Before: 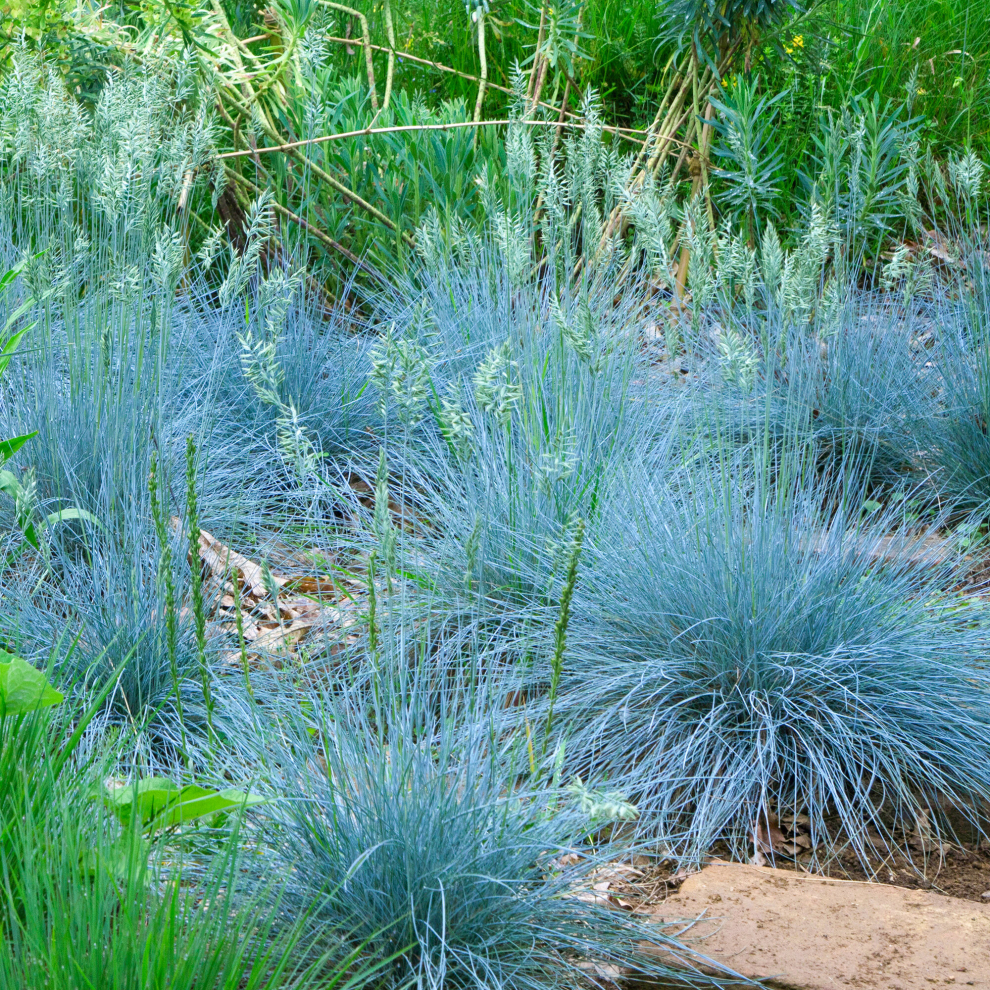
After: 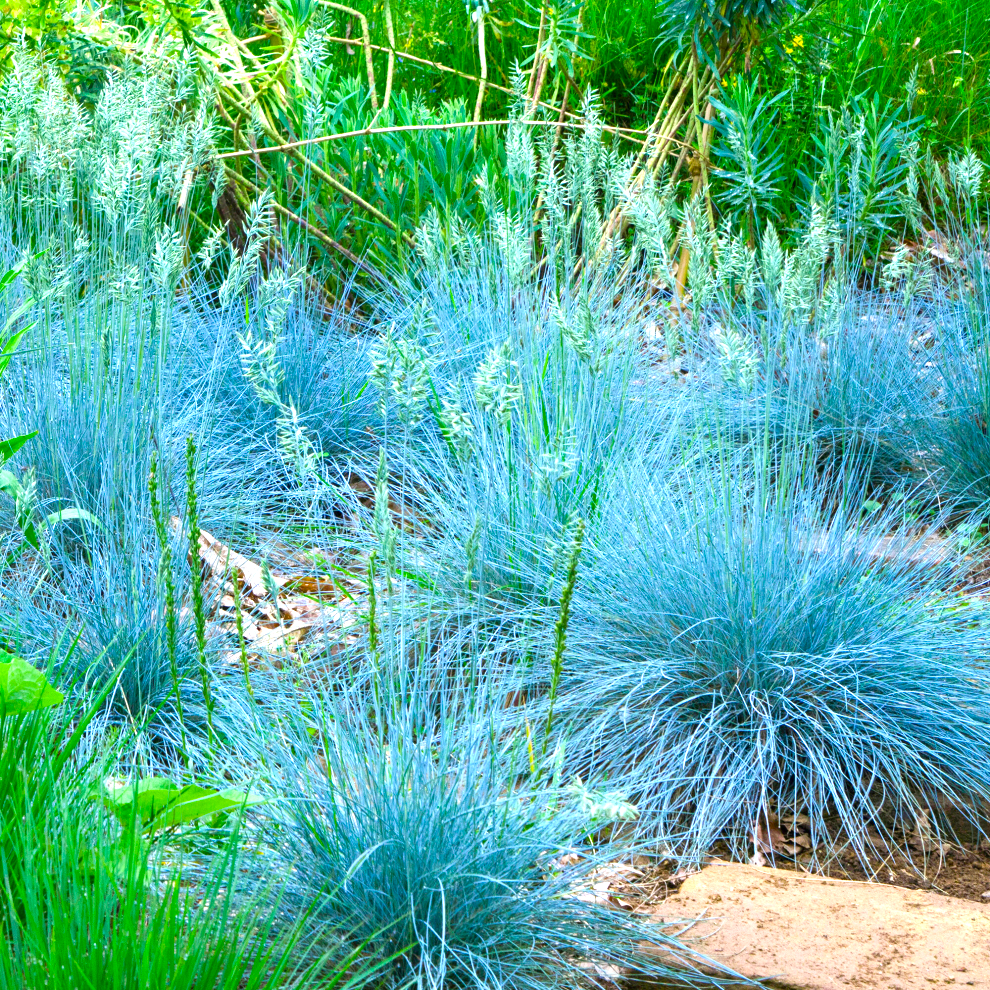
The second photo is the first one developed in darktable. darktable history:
color balance rgb: perceptual saturation grading › global saturation 30.754%, perceptual brilliance grading › global brilliance 19.983%
